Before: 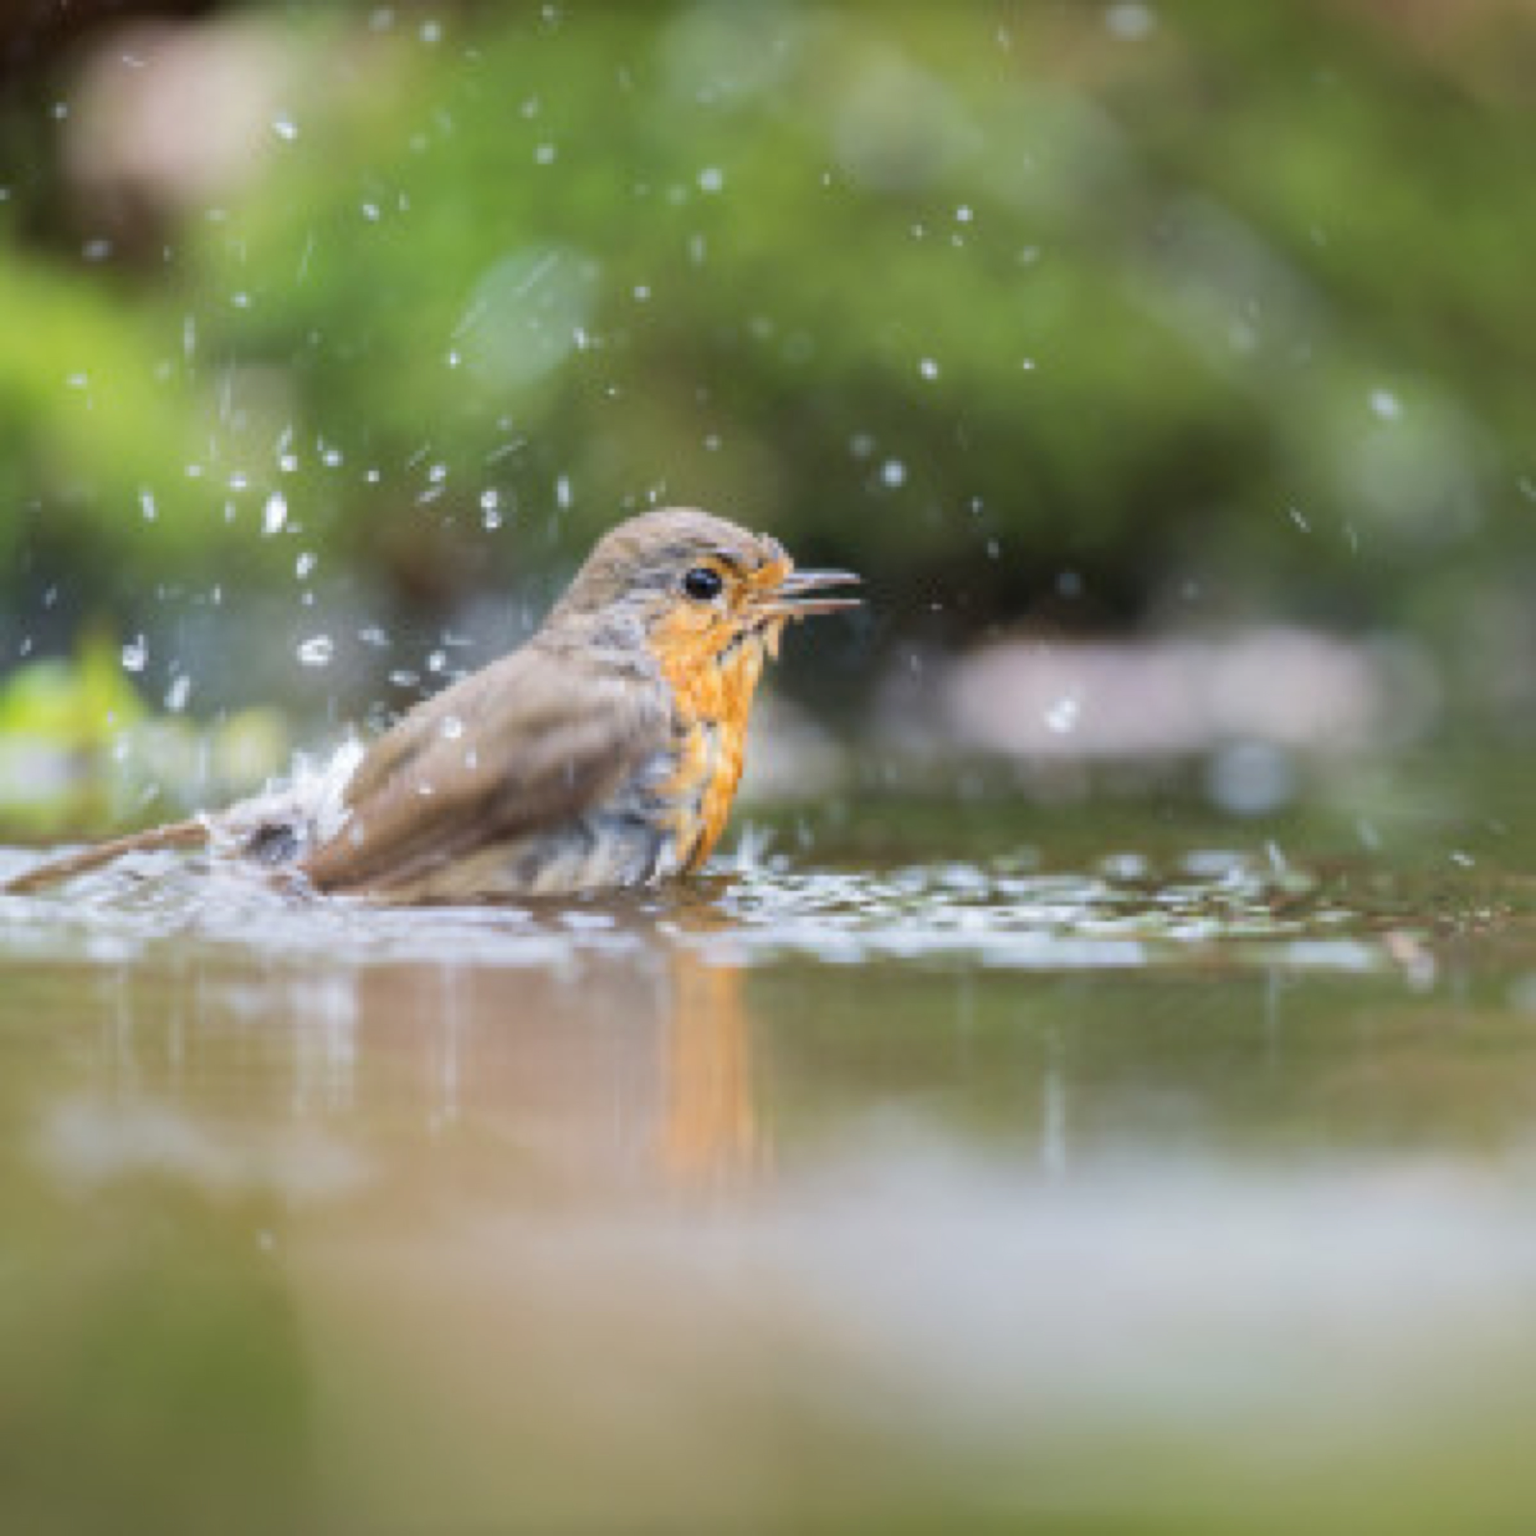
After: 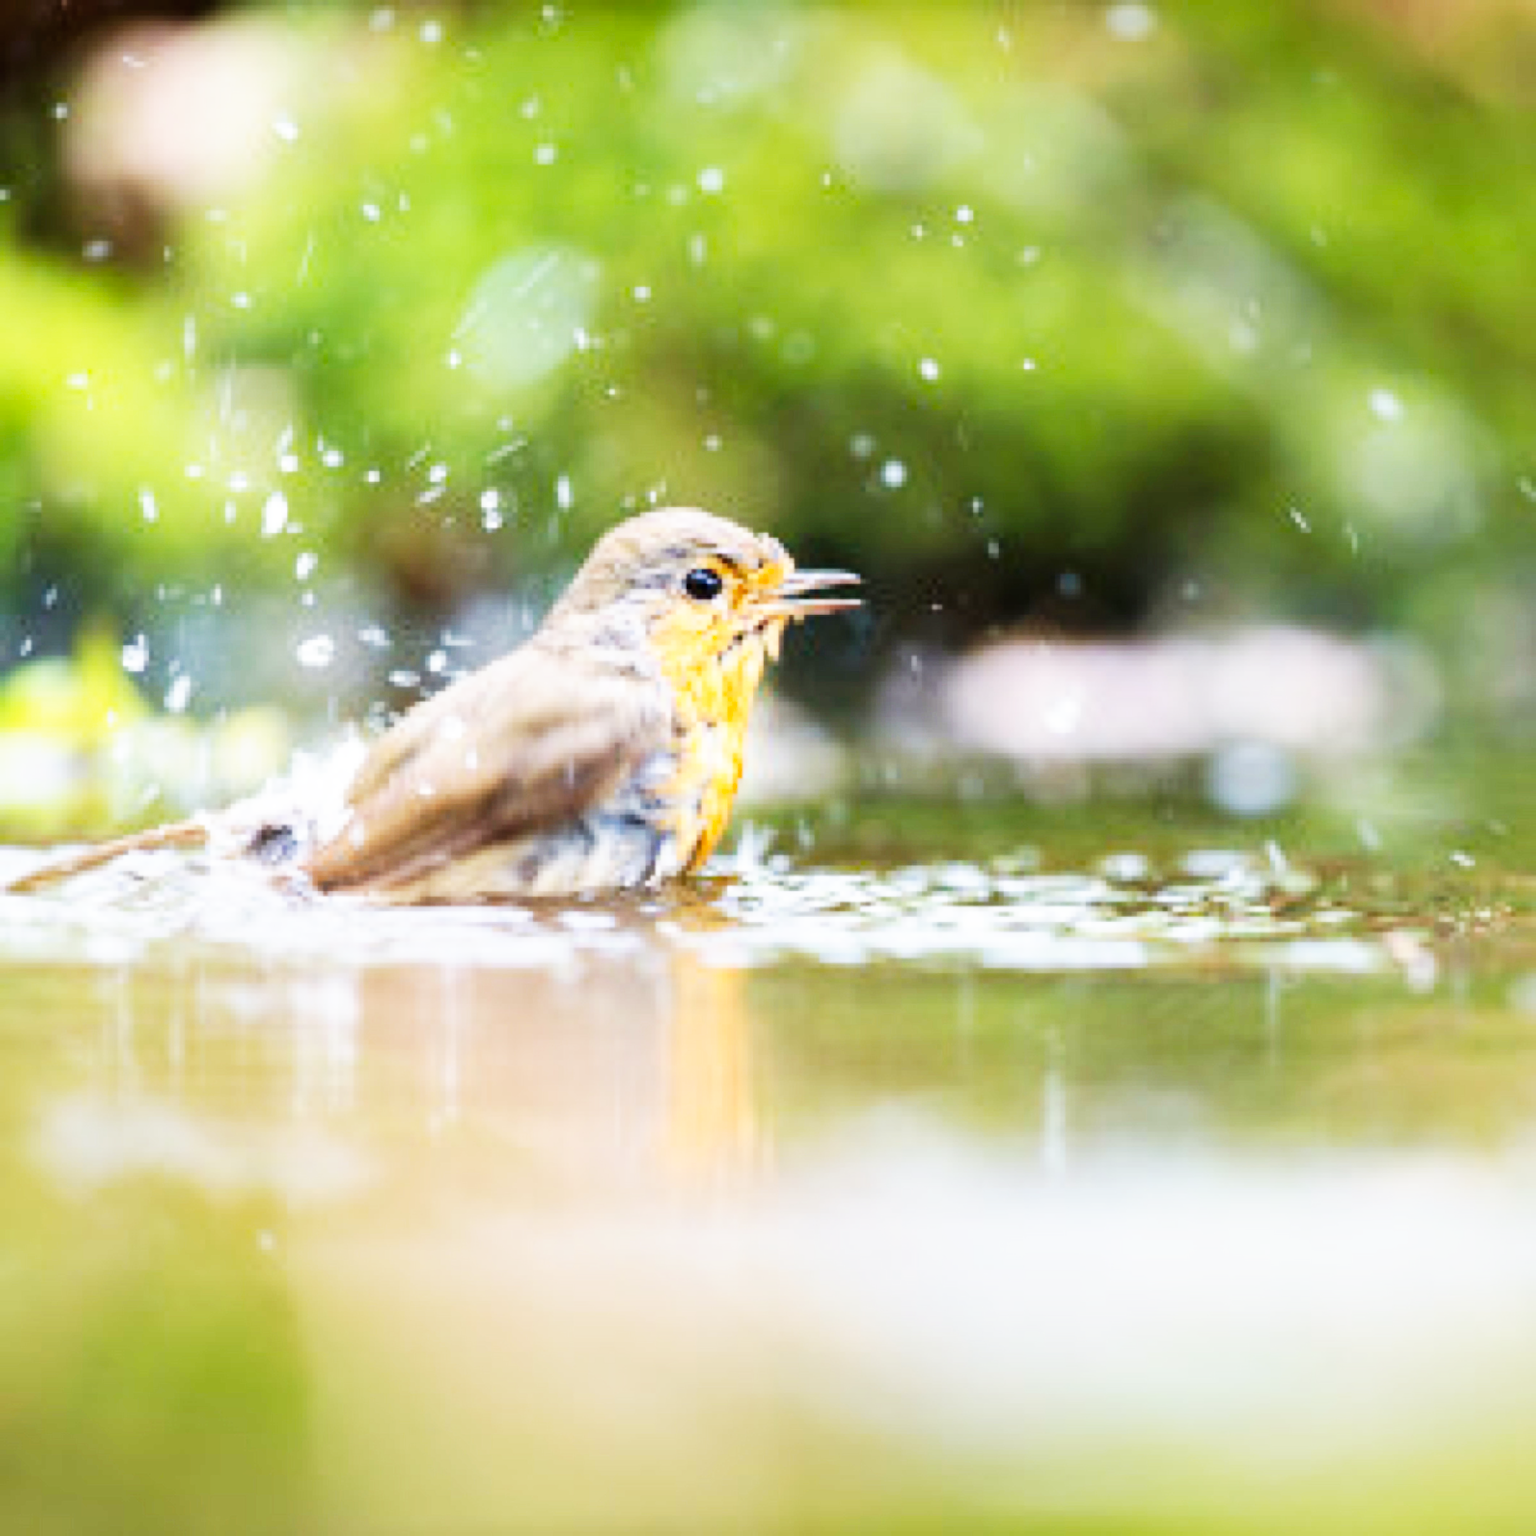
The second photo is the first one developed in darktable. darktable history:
base curve: curves: ch0 [(0, 0) (0.007, 0.004) (0.027, 0.03) (0.046, 0.07) (0.207, 0.54) (0.442, 0.872) (0.673, 0.972) (1, 1)], preserve colors none
haze removal: compatibility mode true, adaptive false
sharpen: on, module defaults
